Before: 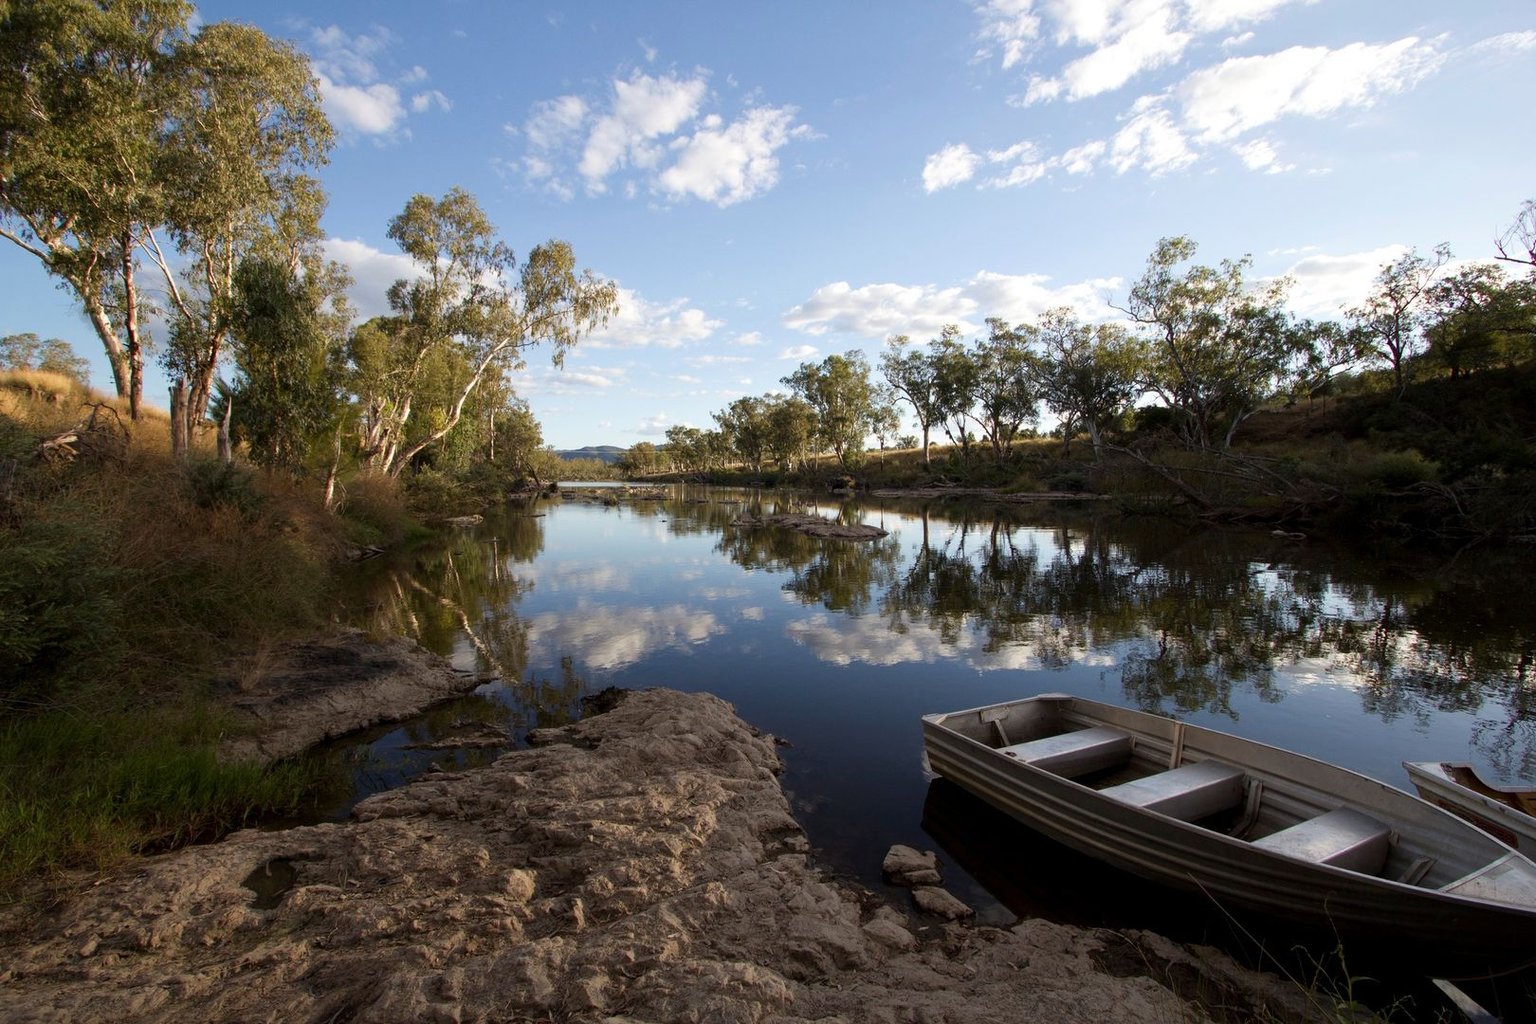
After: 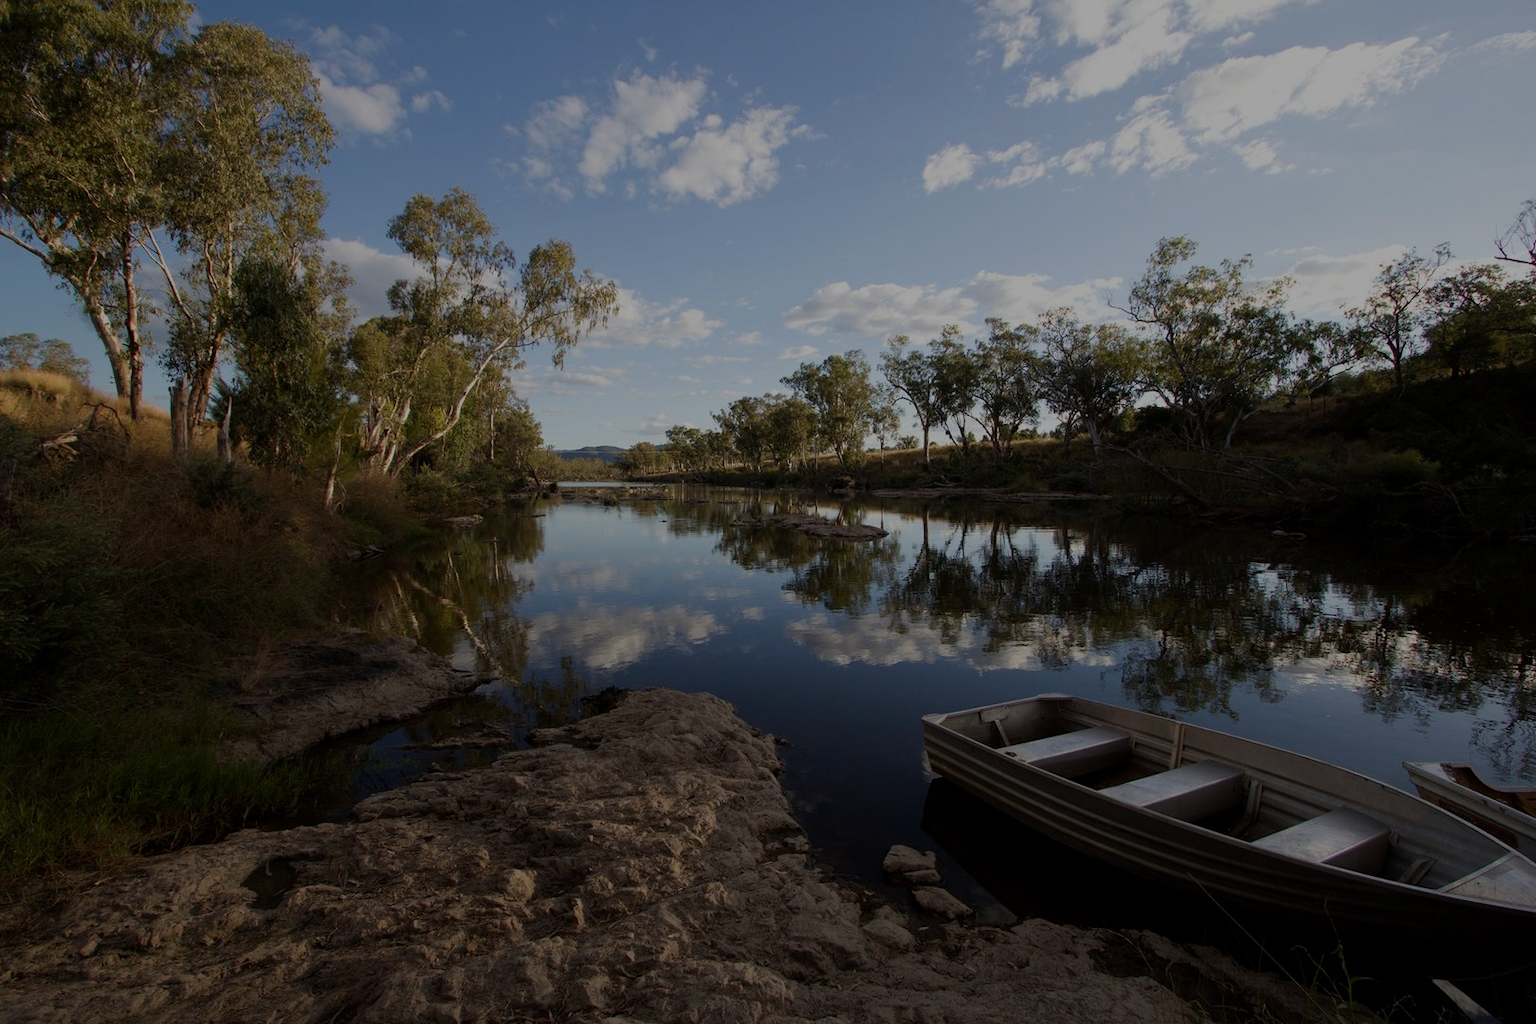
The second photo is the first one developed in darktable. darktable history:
exposure: exposure -1.451 EV, compensate exposure bias true, compensate highlight preservation false
